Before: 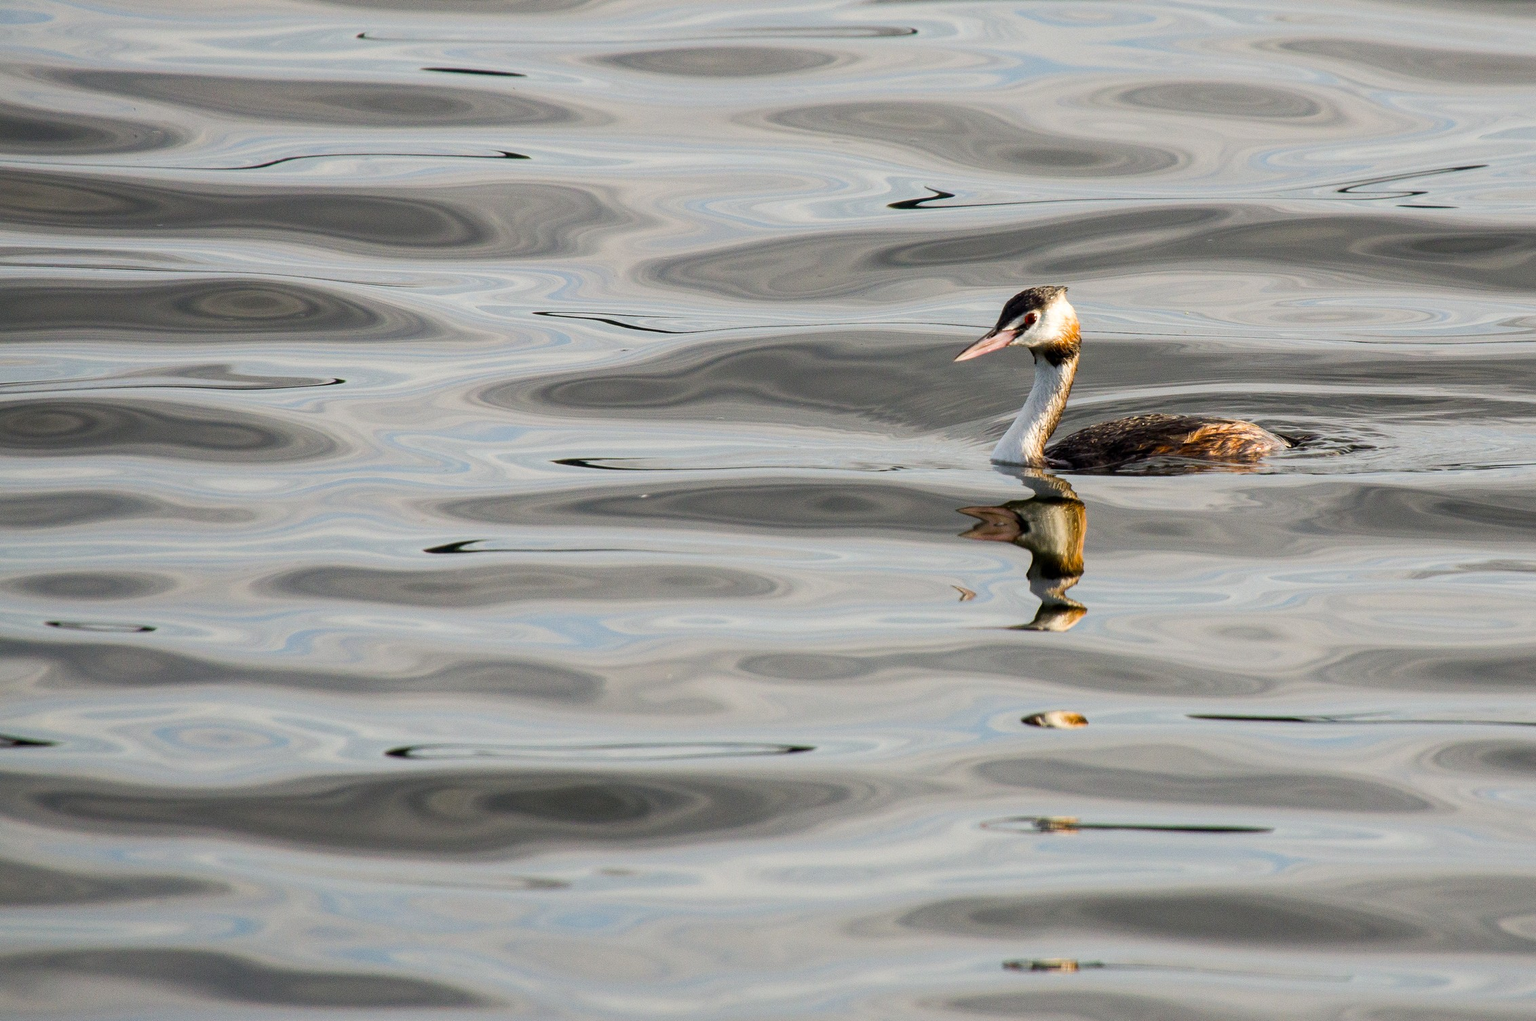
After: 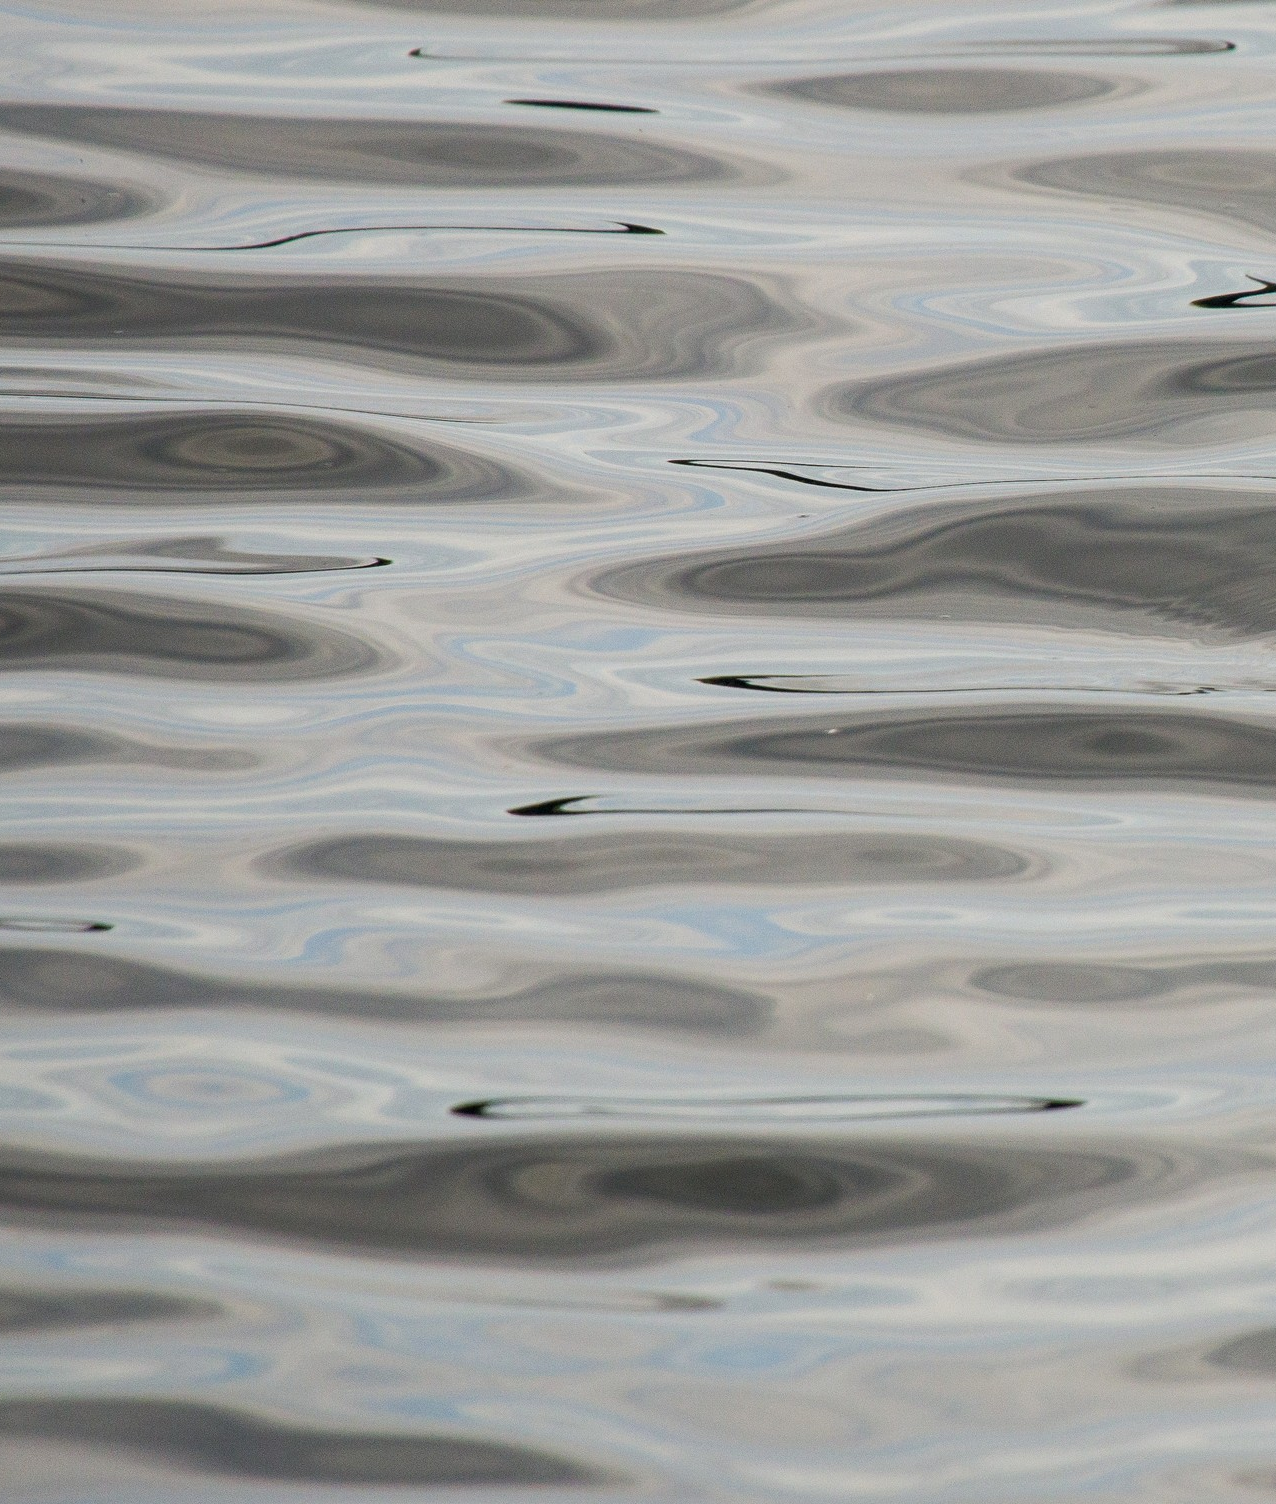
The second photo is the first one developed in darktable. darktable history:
levels: levels [0.016, 0.5, 0.996]
crop: left 5.176%, right 38.432%
